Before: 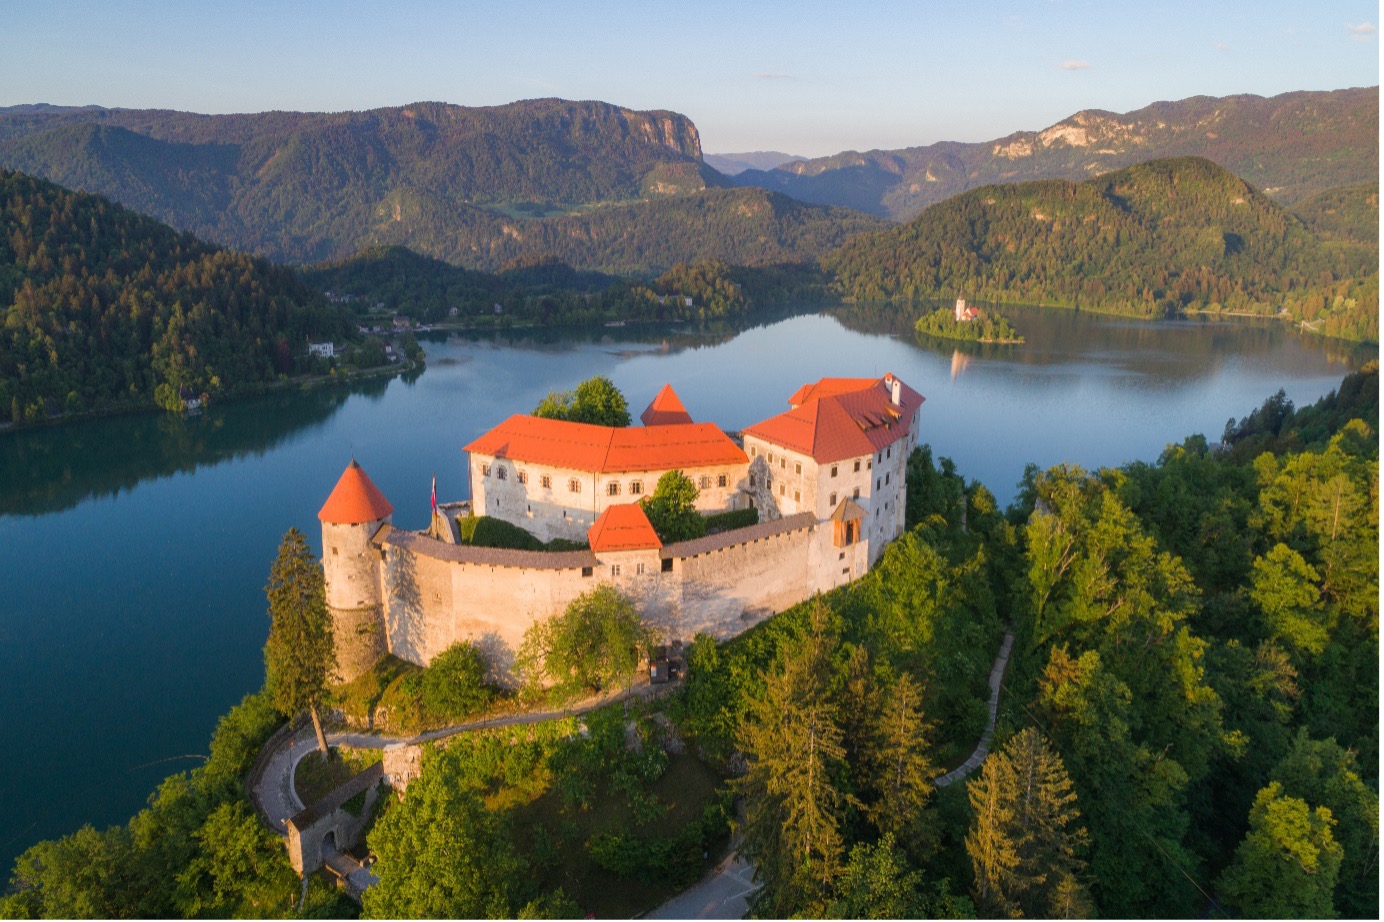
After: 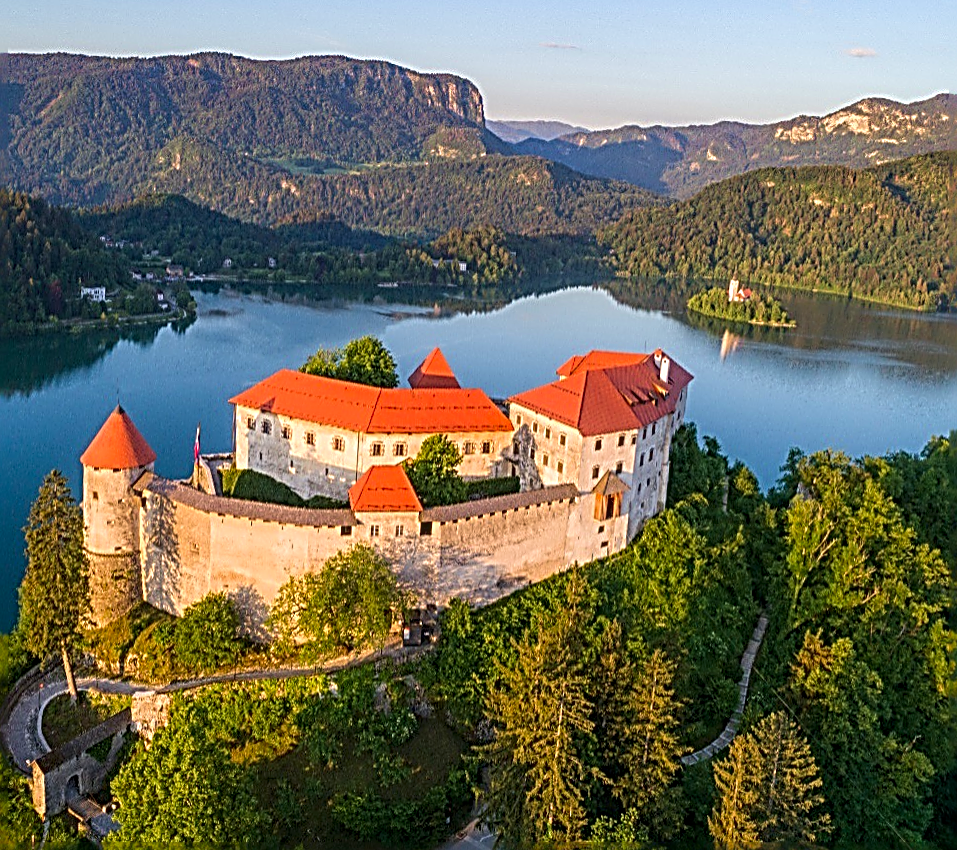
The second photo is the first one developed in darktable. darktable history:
contrast brightness saturation: contrast 0.08, saturation 0.2
crop and rotate: angle -3.27°, left 14.277%, top 0.028%, right 10.766%, bottom 0.028%
velvia: strength 15%
local contrast: on, module defaults
sharpen: radius 3.158, amount 1.731
